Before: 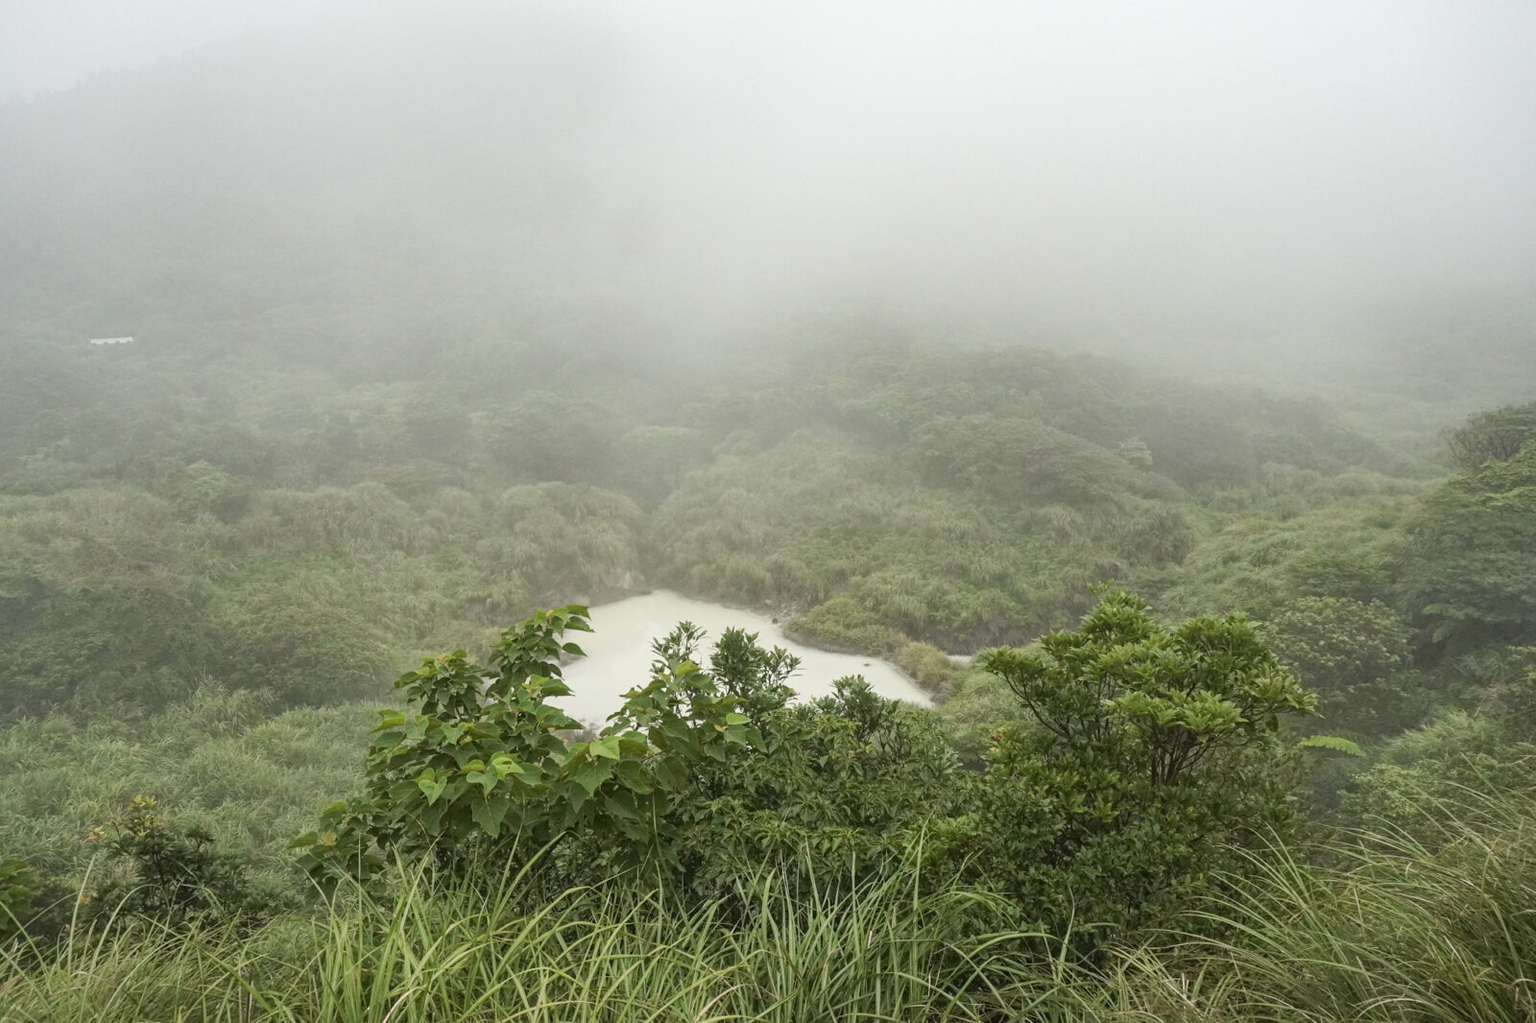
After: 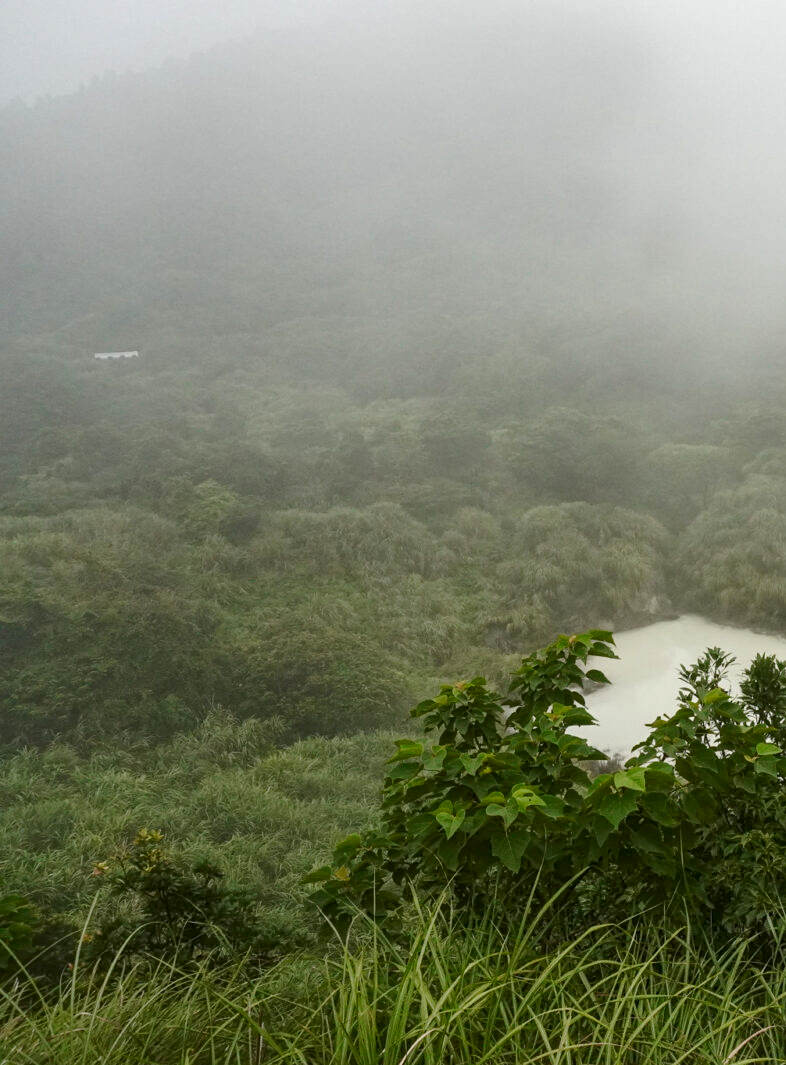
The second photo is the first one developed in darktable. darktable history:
crop and rotate: left 0%, top 0%, right 50.845%
contrast brightness saturation: brightness -0.25, saturation 0.2
